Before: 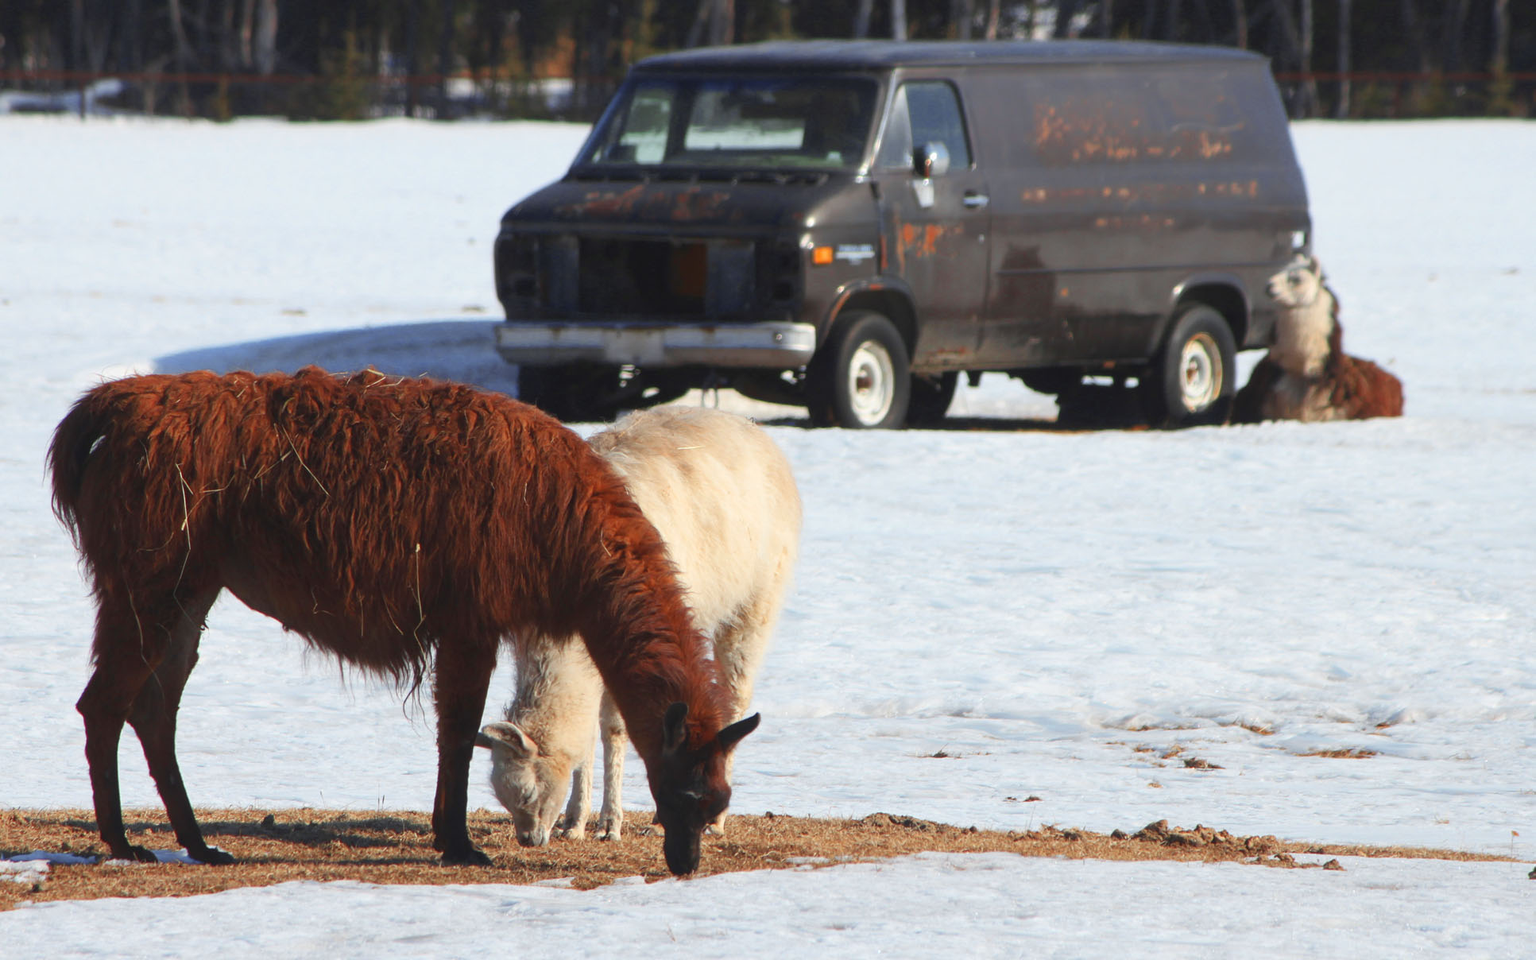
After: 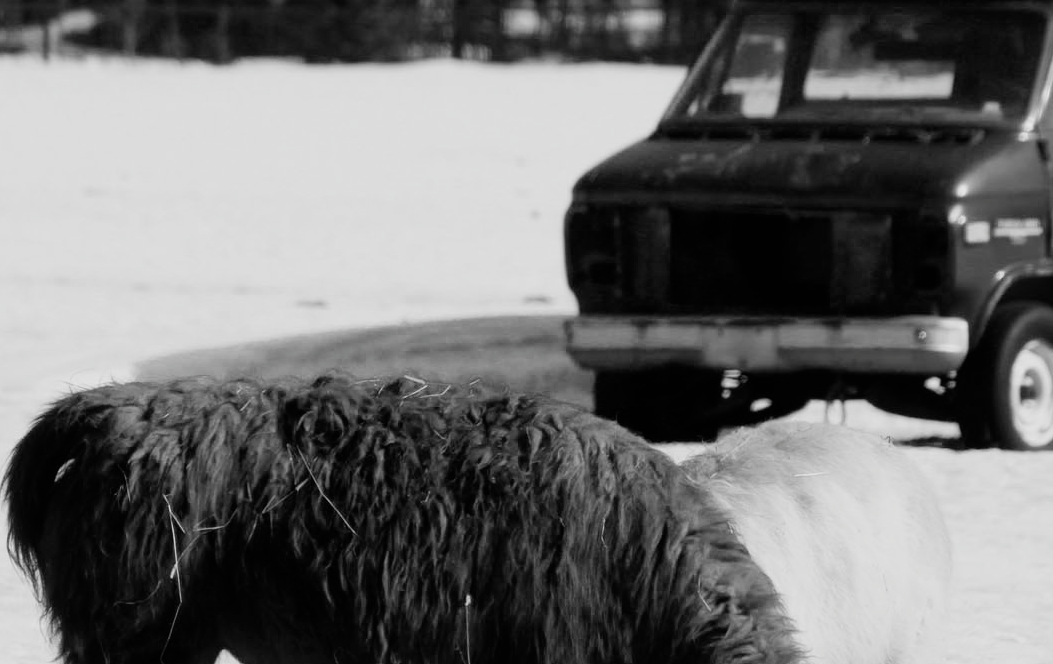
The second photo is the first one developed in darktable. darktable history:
crop and rotate: left 3.044%, top 7.437%, right 42.46%, bottom 37.568%
filmic rgb: black relative exposure -5.01 EV, white relative exposure 3.56 EV, hardness 3.16, contrast 1.186, highlights saturation mix -49.55%, color science v4 (2020)
